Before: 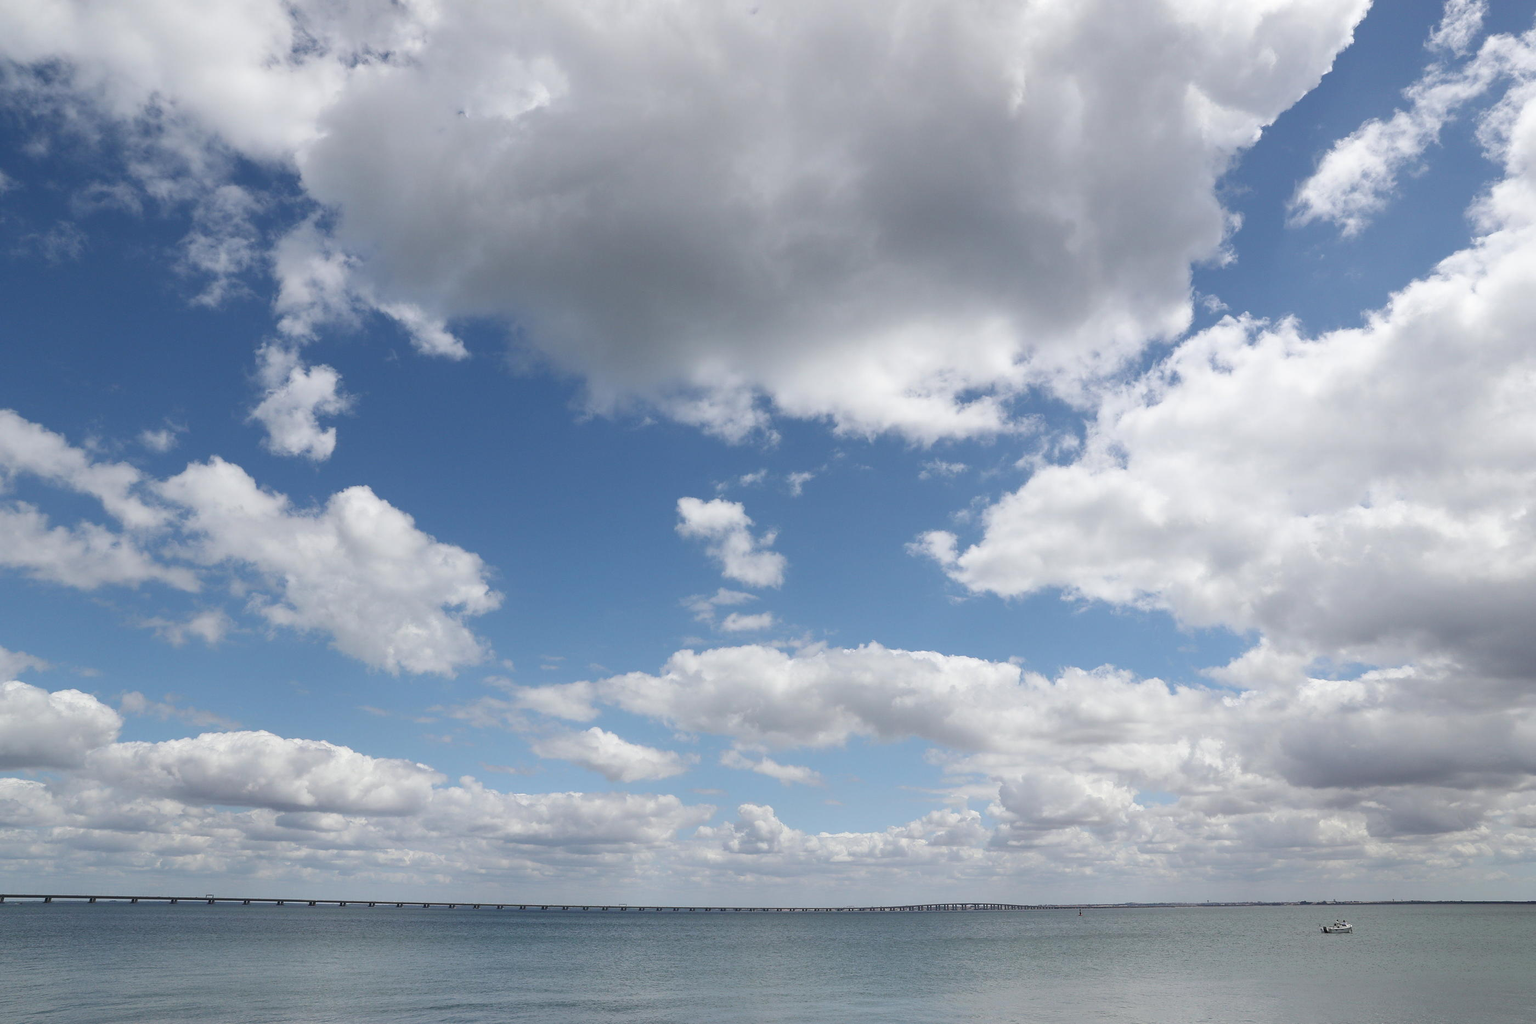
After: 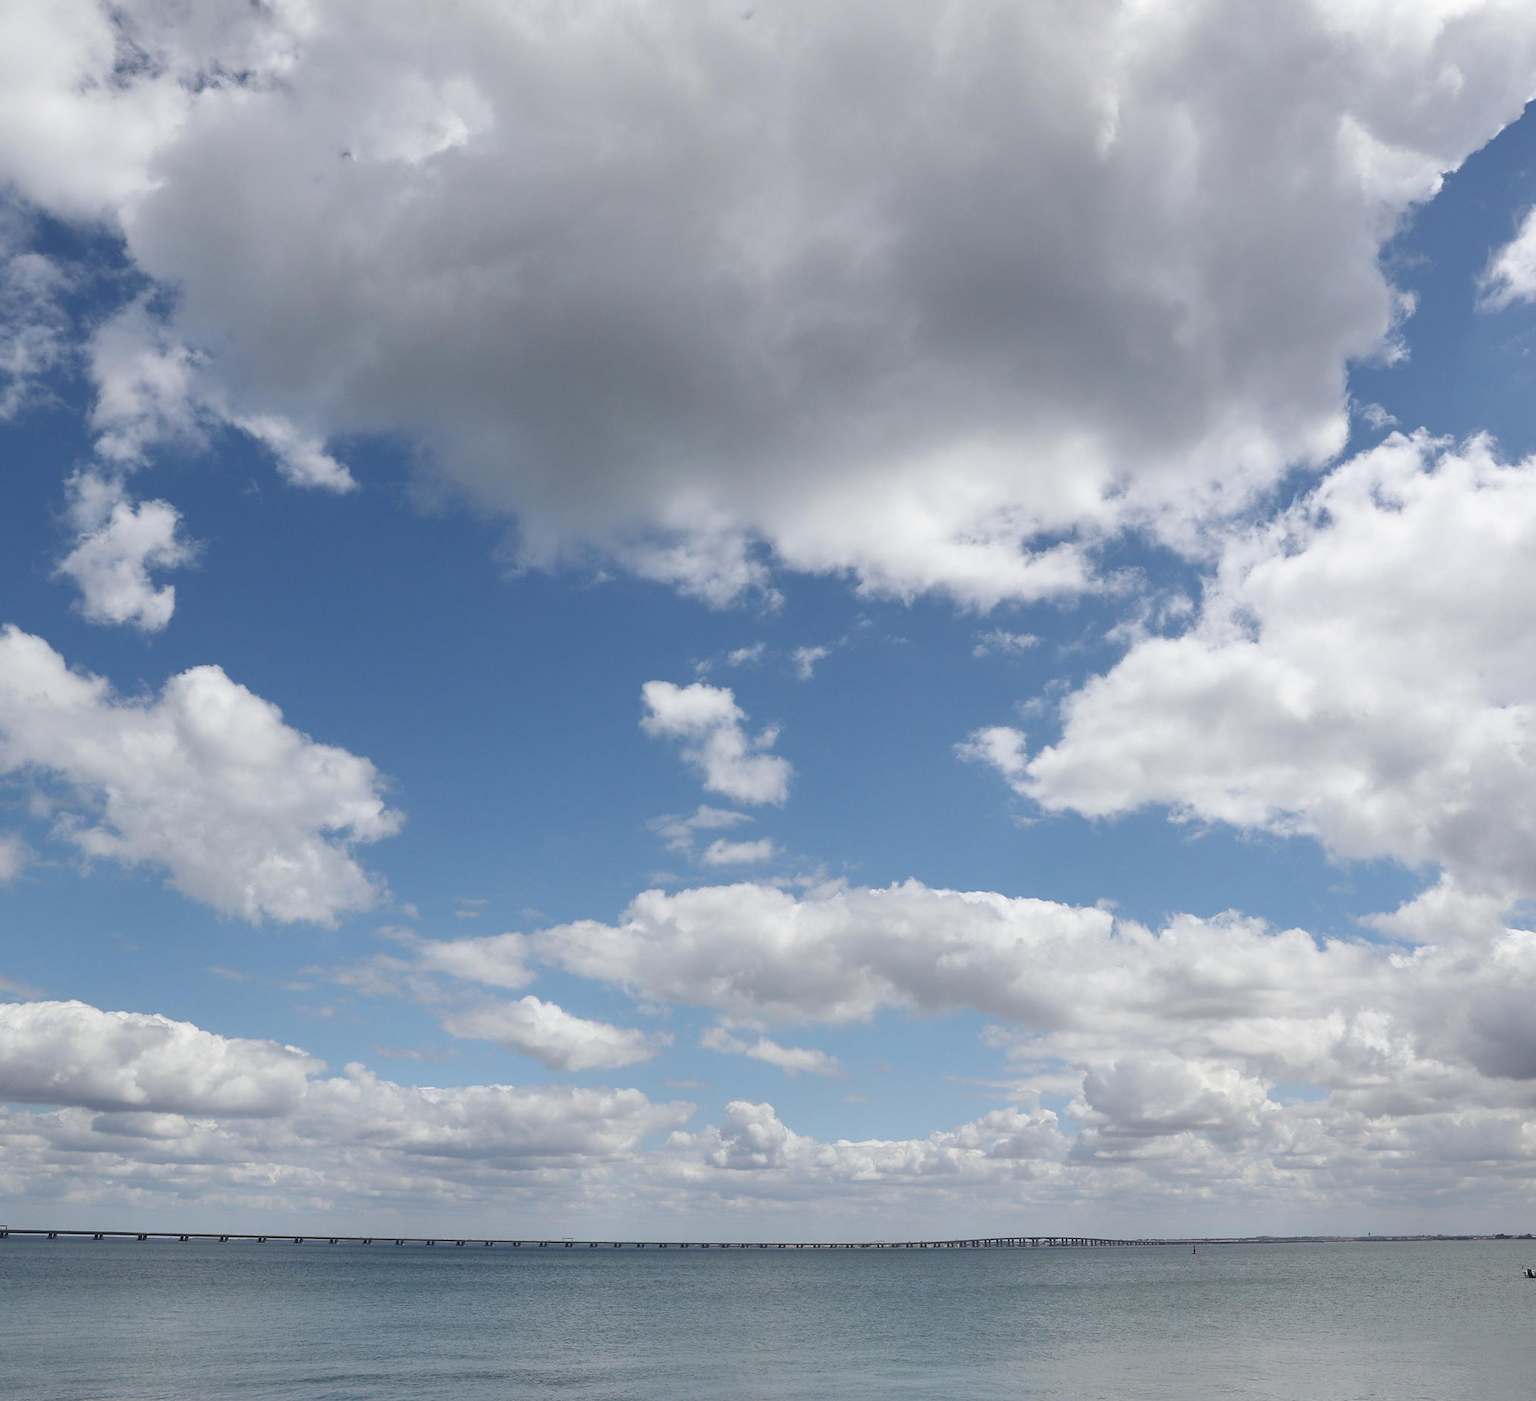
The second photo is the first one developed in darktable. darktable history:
crop: left 13.598%, right 13.39%
shadows and highlights: shadows 37.36, highlights -26.62, highlights color adjustment 45.97%, soften with gaussian
